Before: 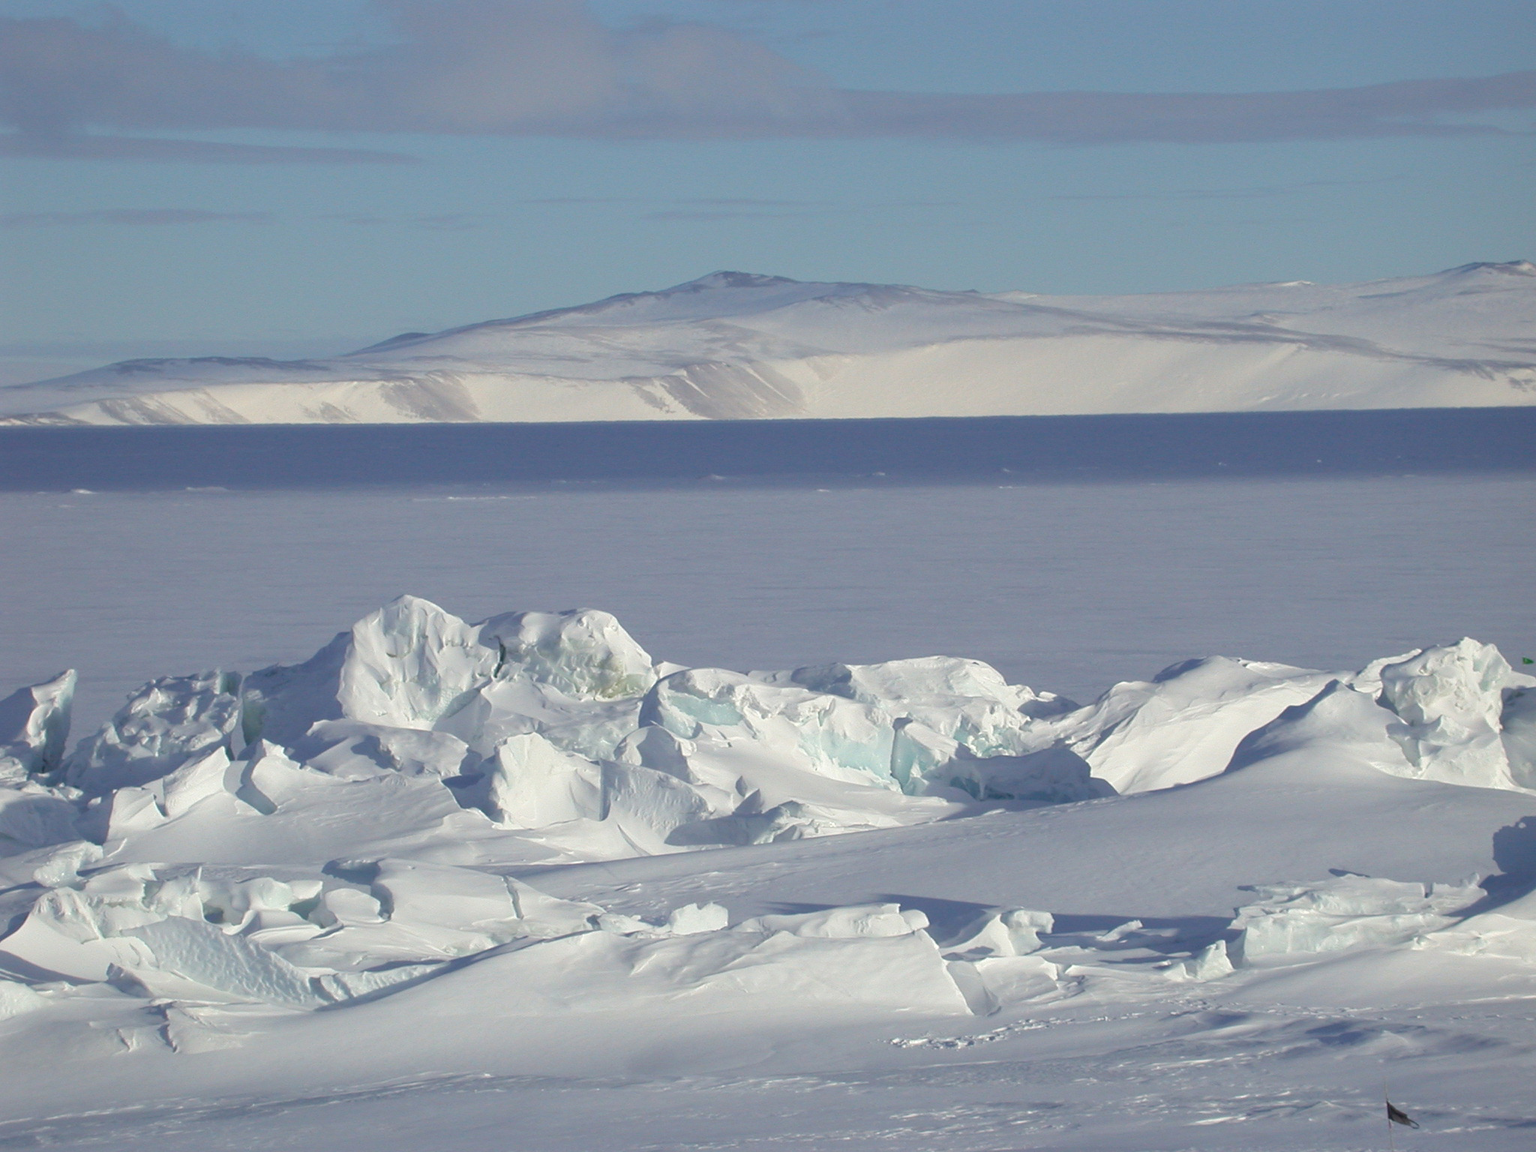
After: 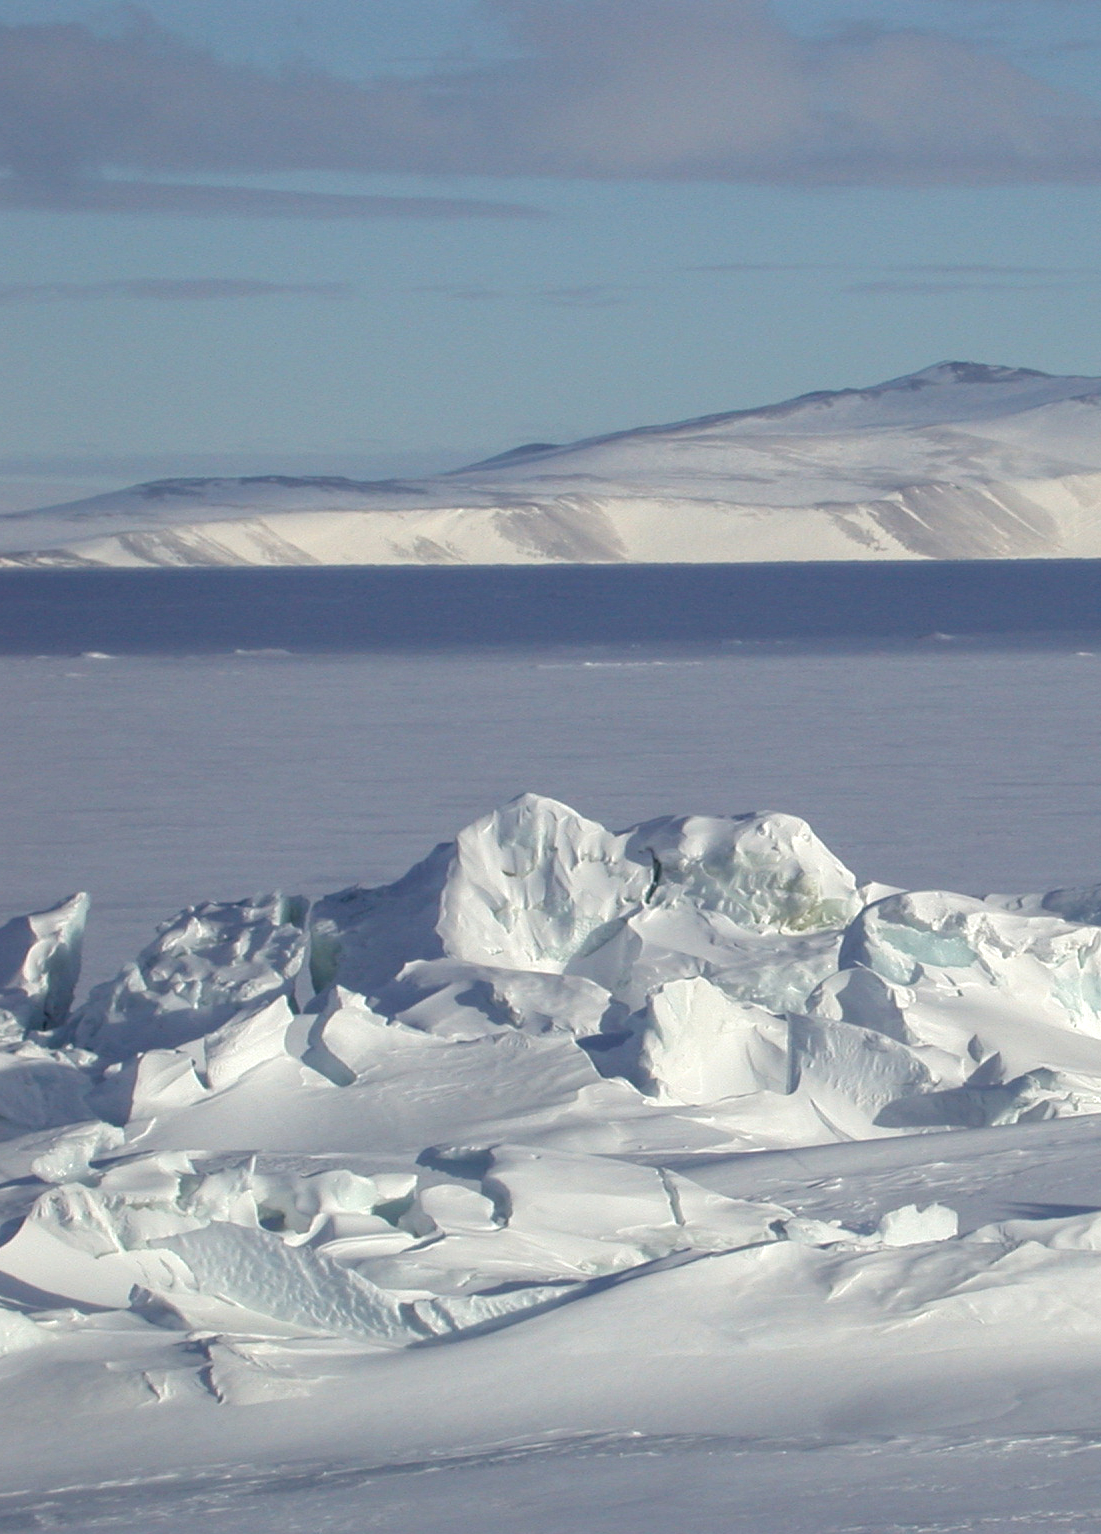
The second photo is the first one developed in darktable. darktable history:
local contrast: detail 130%
crop: left 0.665%, right 45.551%, bottom 0.088%
